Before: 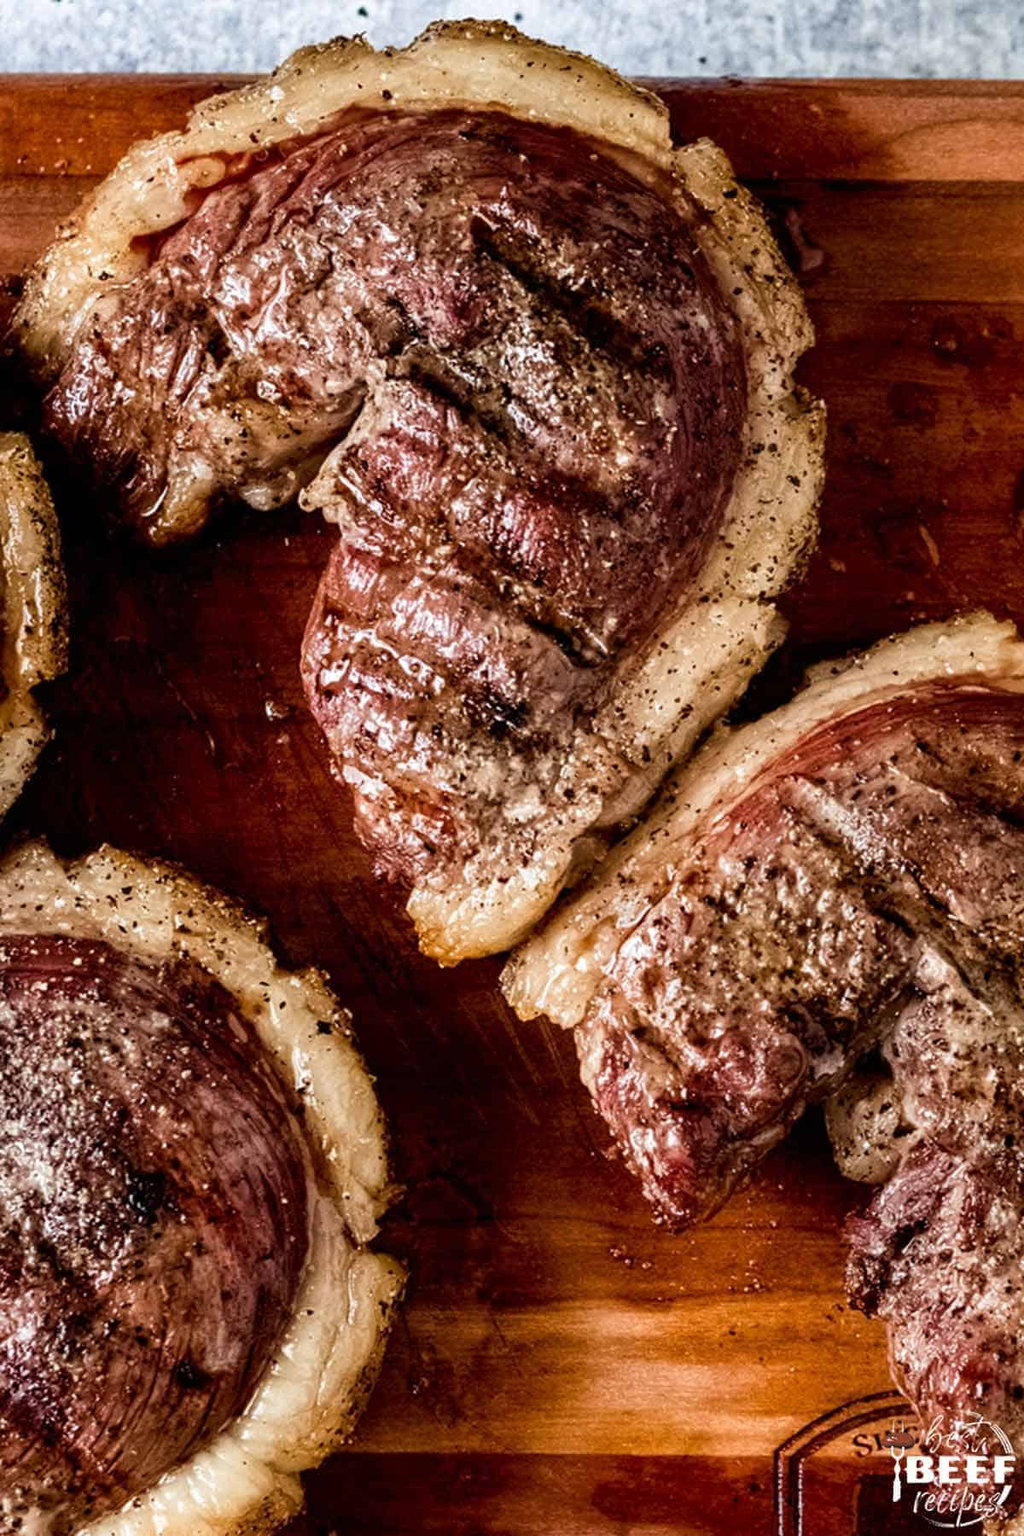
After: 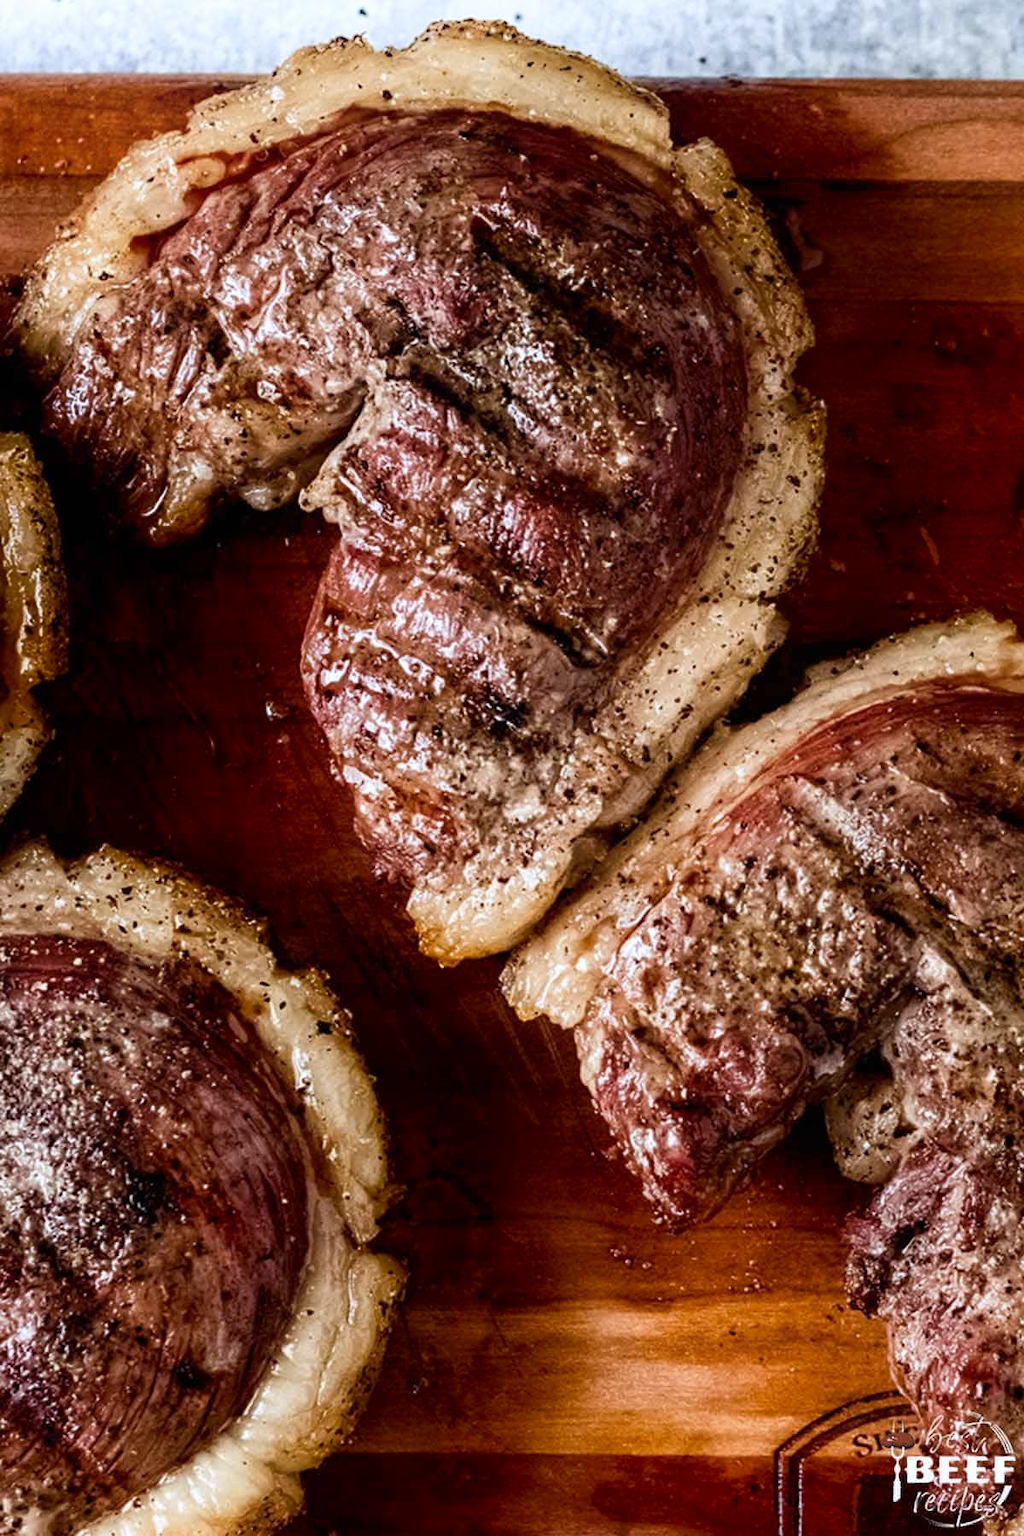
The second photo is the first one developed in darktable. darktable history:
shadows and highlights: shadows -54.3, highlights 86.09, soften with gaussian
white balance: red 0.976, blue 1.04
